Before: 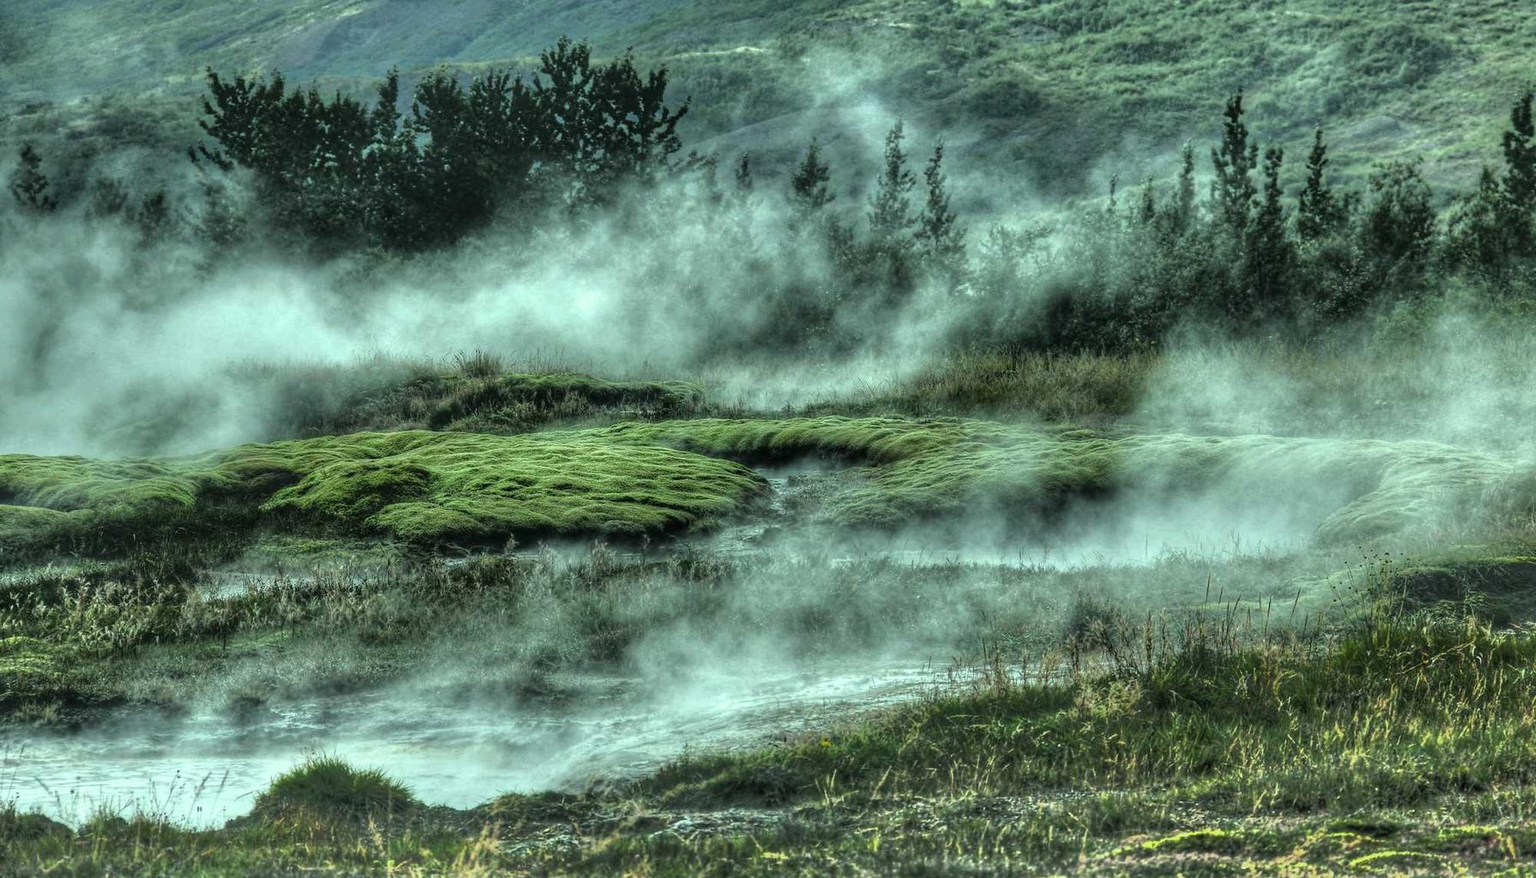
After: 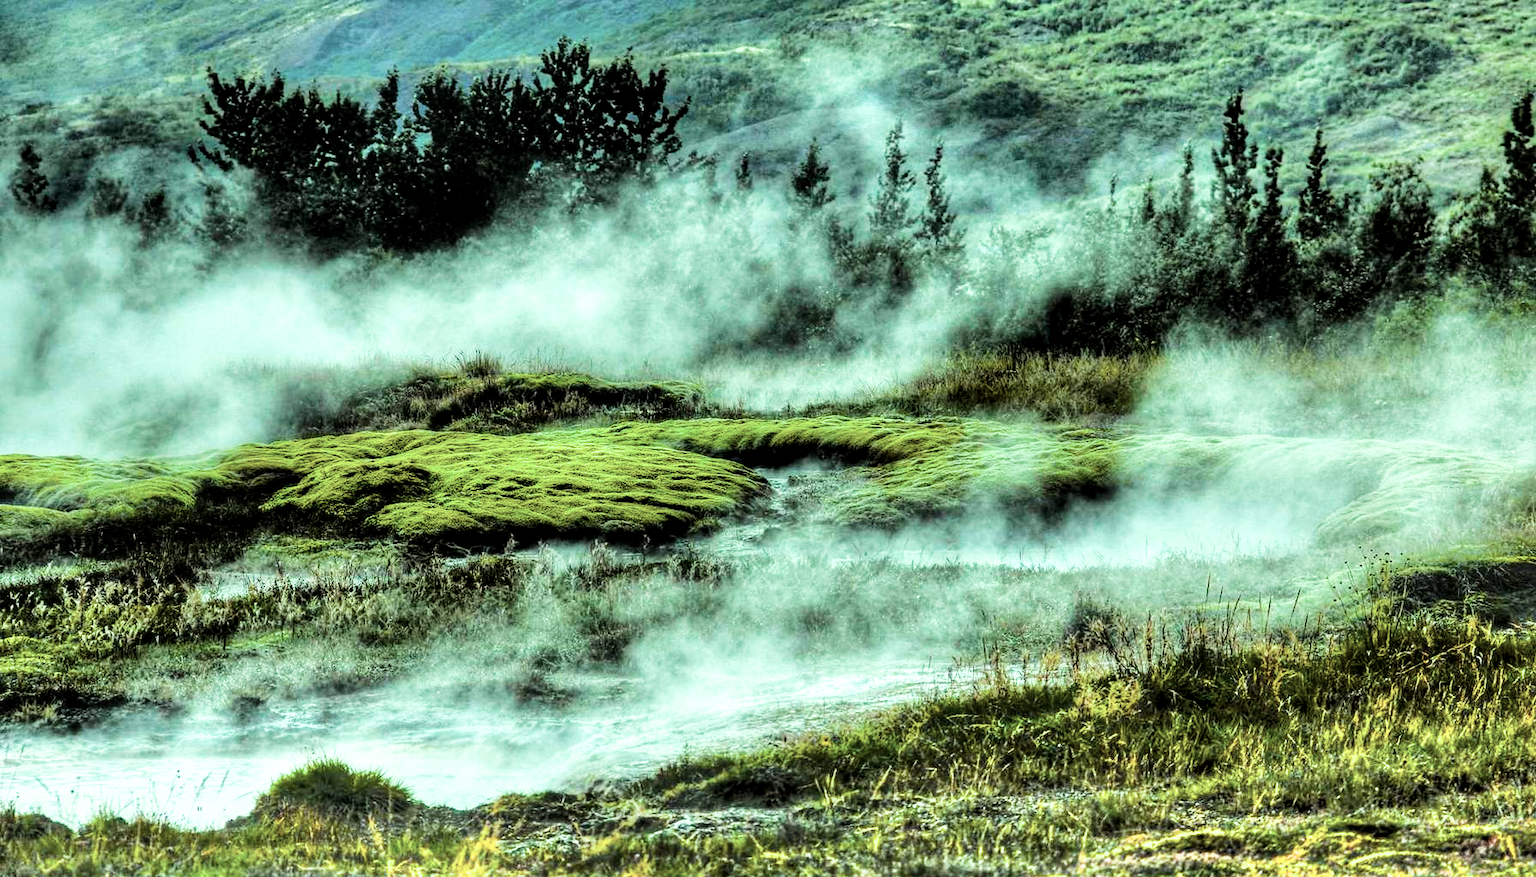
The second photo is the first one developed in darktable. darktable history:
filmic rgb: black relative exposure -5 EV, white relative exposure 3.5 EV, hardness 3.19, contrast 1.3, highlights saturation mix -50%
exposure: black level correction 0, exposure 0.9 EV, compensate highlight preservation false
rgb levels: mode RGB, independent channels, levels [[0, 0.474, 1], [0, 0.5, 1], [0, 0.5, 1]]
tone equalizer: -8 EV -0.417 EV, -7 EV -0.389 EV, -6 EV -0.333 EV, -5 EV -0.222 EV, -3 EV 0.222 EV, -2 EV 0.333 EV, -1 EV 0.389 EV, +0 EV 0.417 EV, edges refinement/feathering 500, mask exposure compensation -1.57 EV, preserve details no
color balance rgb: linear chroma grading › global chroma 42%, perceptual saturation grading › global saturation 42%, global vibrance 33%
contrast brightness saturation: contrast 0.1, saturation -0.3
graduated density: rotation 5.63°, offset 76.9
local contrast: mode bilateral grid, contrast 20, coarseness 50, detail 120%, midtone range 0.2
